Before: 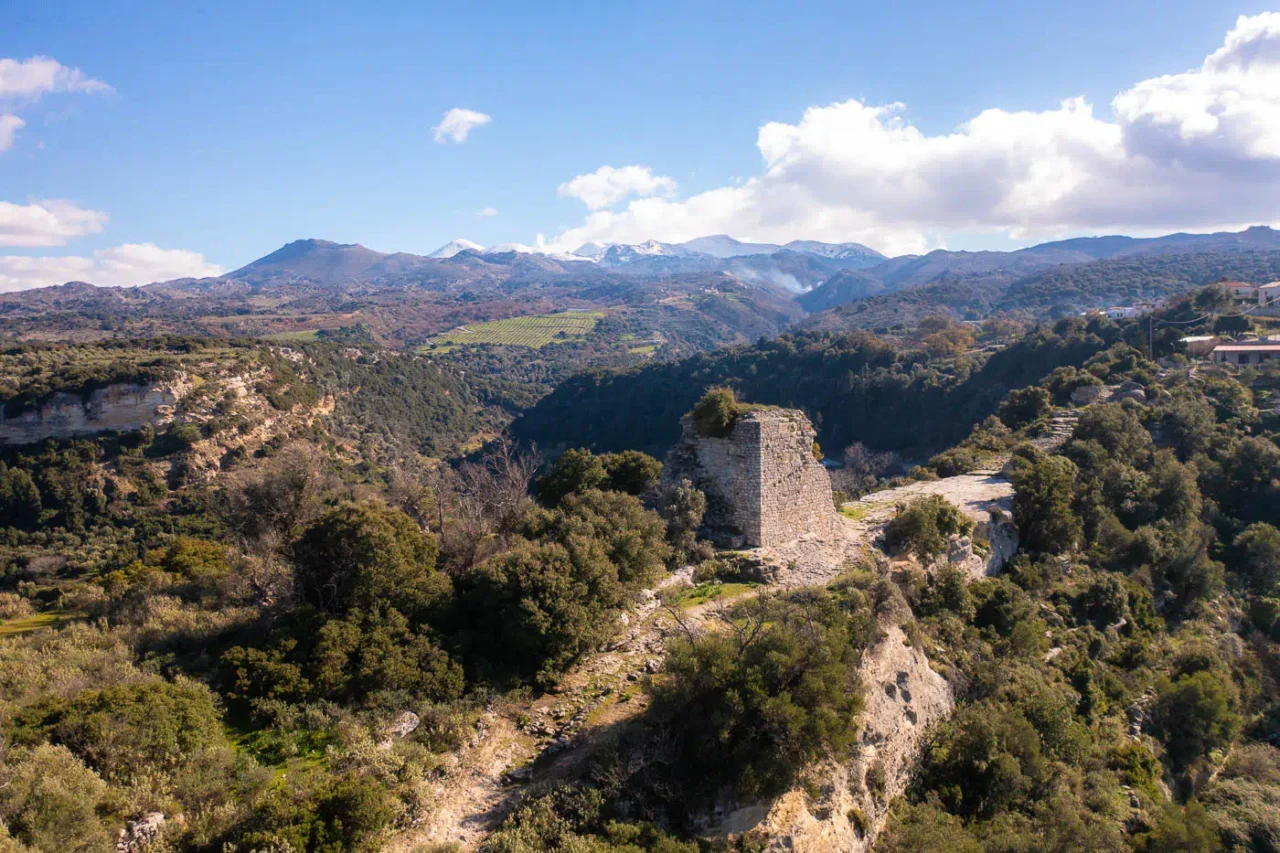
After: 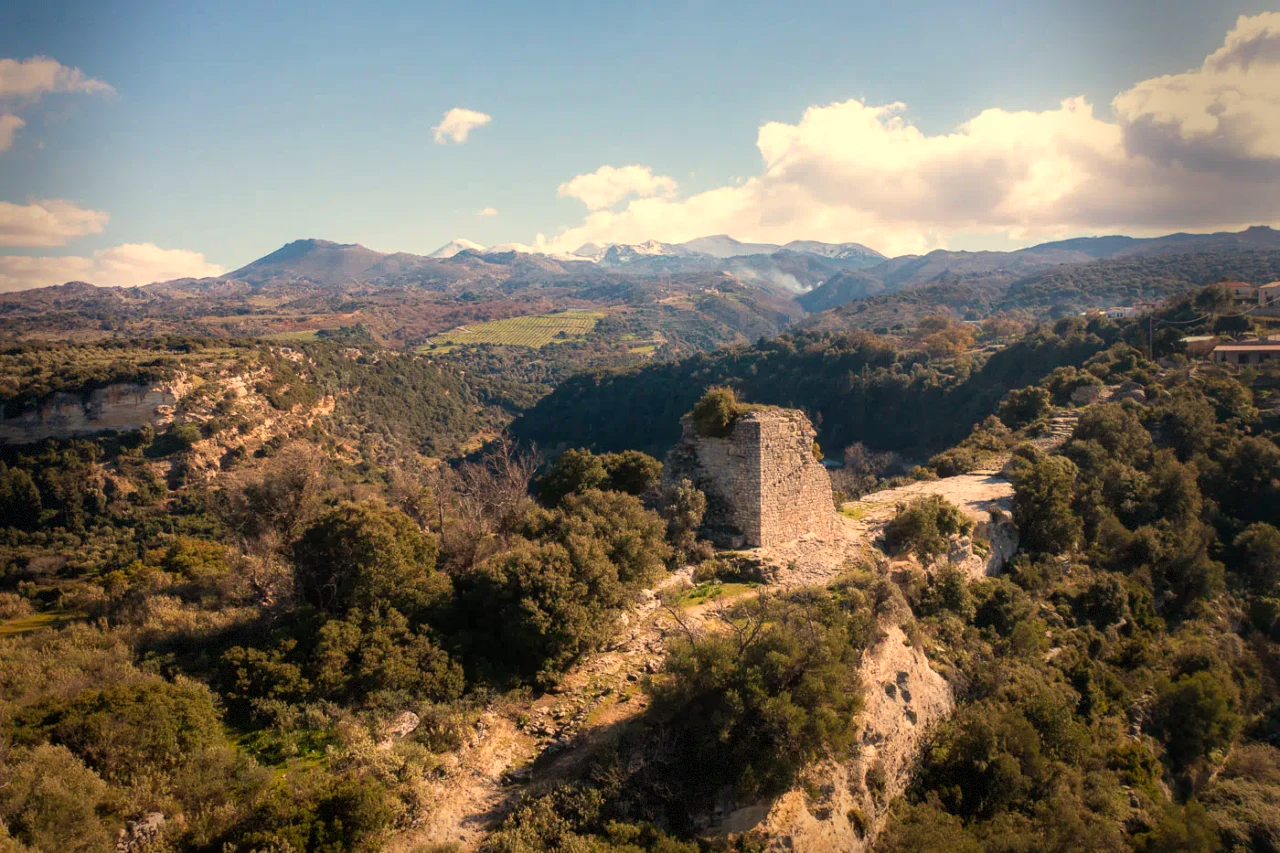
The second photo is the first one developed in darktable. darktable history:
white balance: red 1.123, blue 0.83
vignetting: fall-off start 68.33%, fall-off radius 30%, saturation 0.042, center (-0.066, -0.311), width/height ratio 0.992, shape 0.85, dithering 8-bit output
